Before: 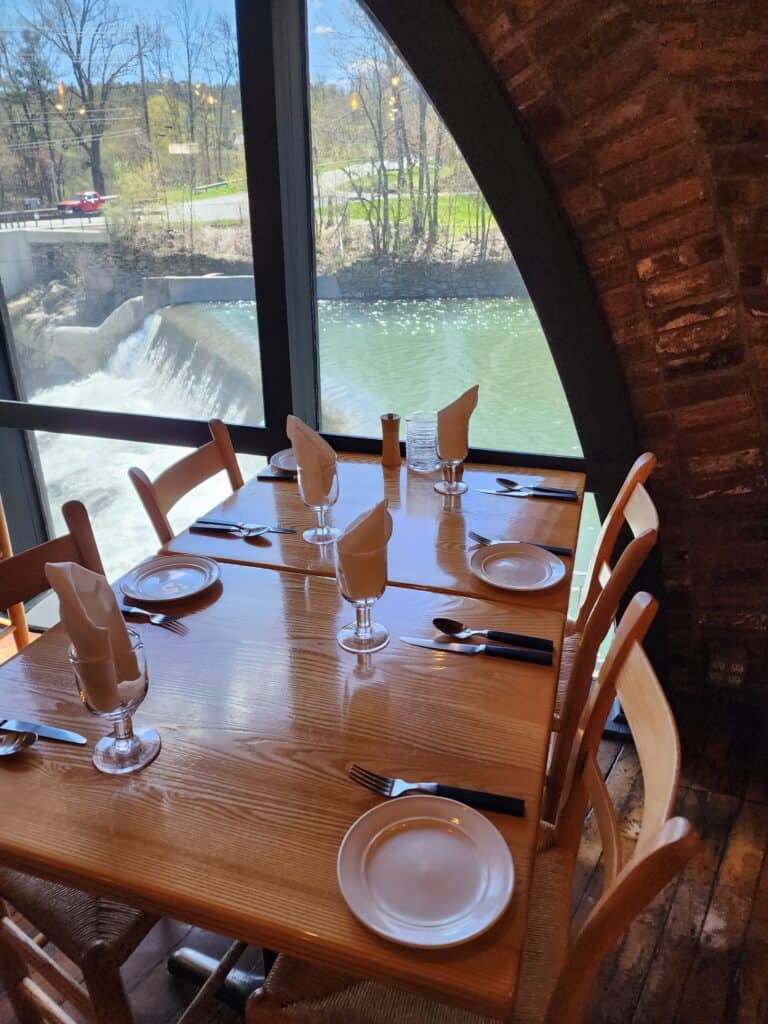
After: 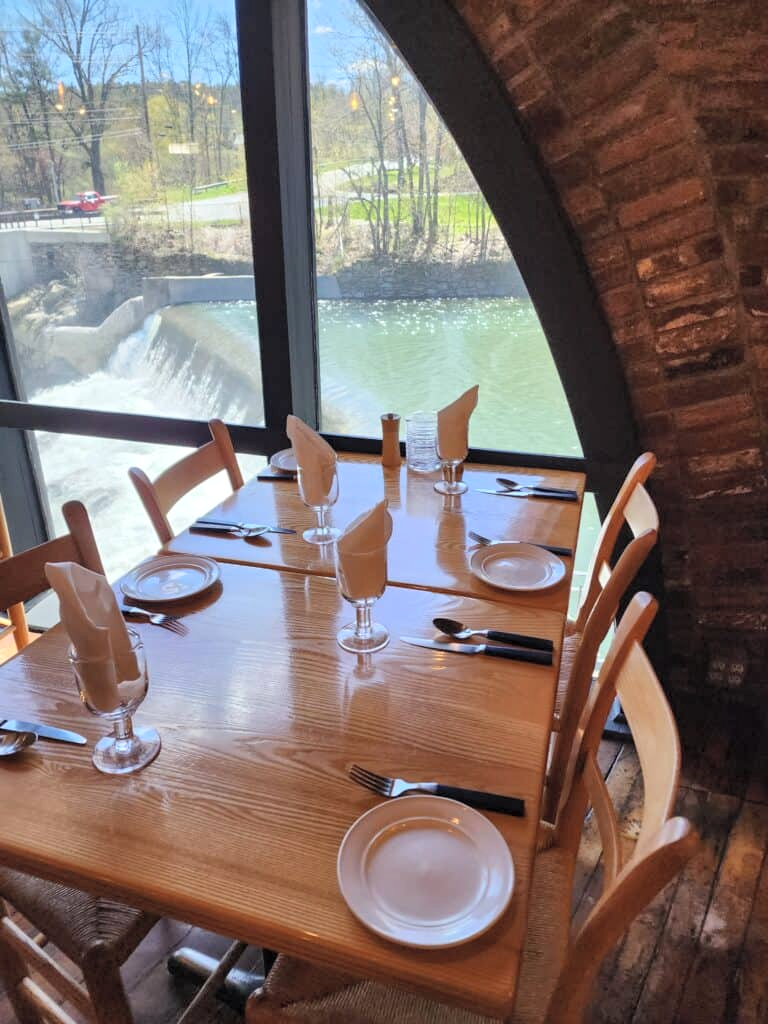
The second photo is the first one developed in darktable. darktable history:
local contrast: highlights 107%, shadows 97%, detail 119%, midtone range 0.2
contrast brightness saturation: brightness 0.14
